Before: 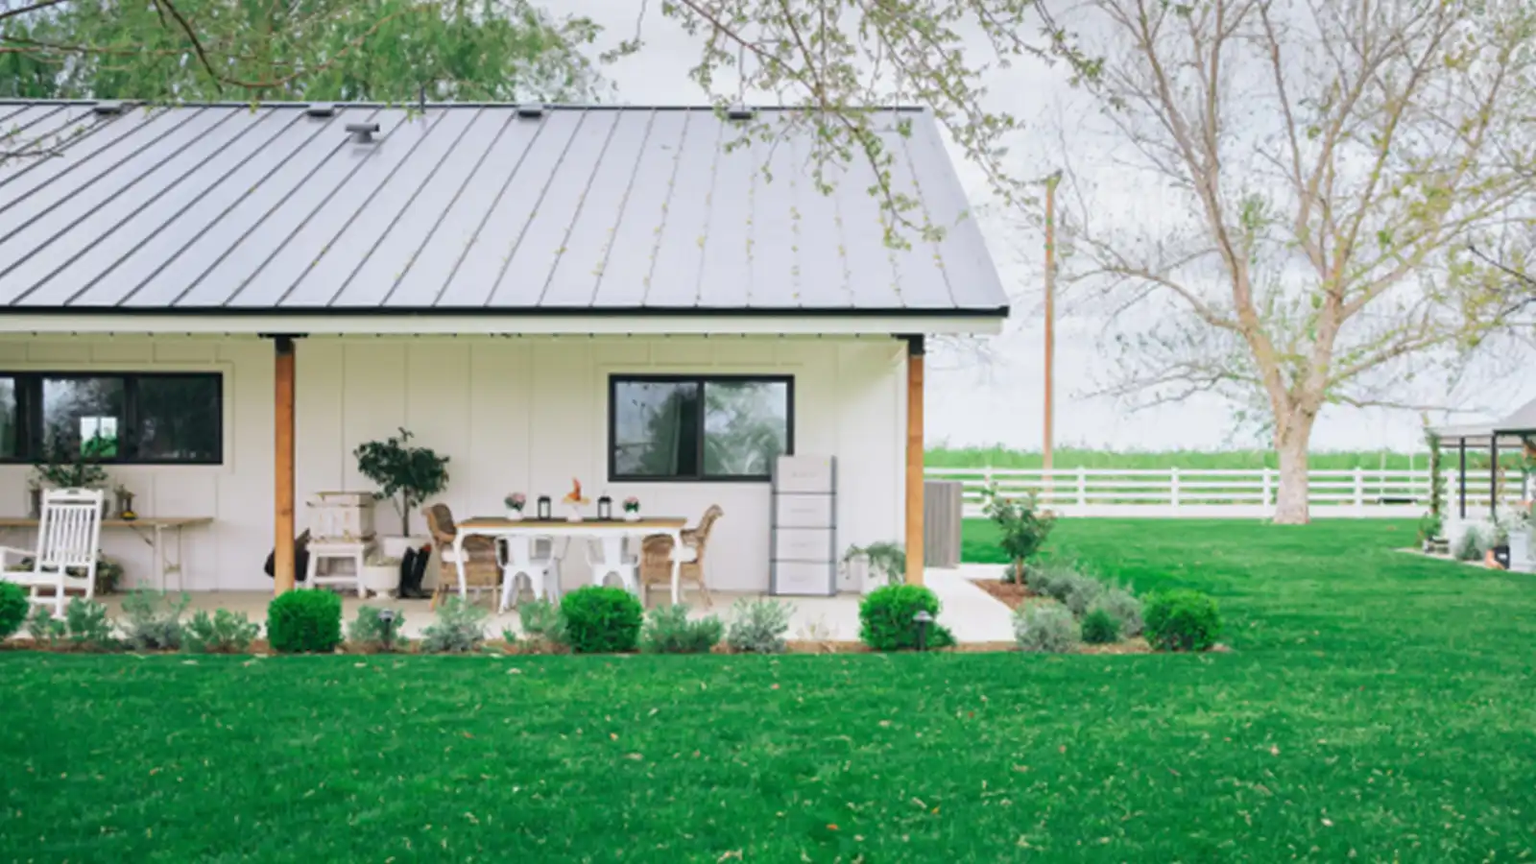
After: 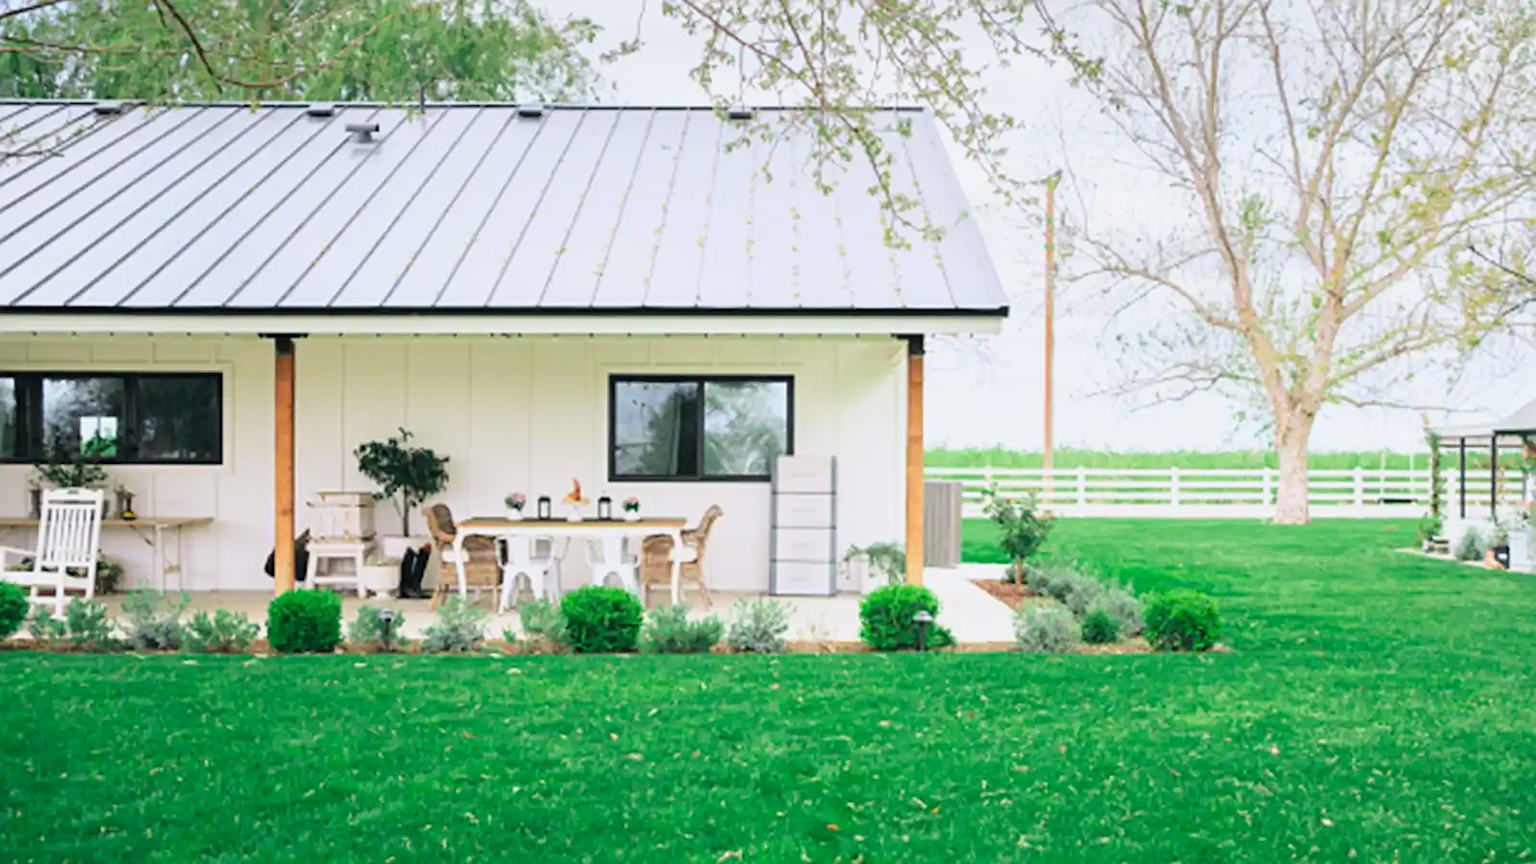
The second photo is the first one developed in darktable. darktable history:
tone curve: curves: ch0 [(0, 0) (0.091, 0.077) (0.389, 0.458) (0.745, 0.82) (0.844, 0.908) (0.909, 0.942) (1, 0.973)]; ch1 [(0, 0) (0.437, 0.404) (0.5, 0.5) (0.529, 0.55) (0.58, 0.6) (0.616, 0.649) (1, 1)]; ch2 [(0, 0) (0.442, 0.415) (0.5, 0.5) (0.535, 0.557) (0.585, 0.62) (1, 1)], color space Lab, linked channels, preserve colors none
sharpen: radius 2.216, amount 0.387, threshold 0.017
